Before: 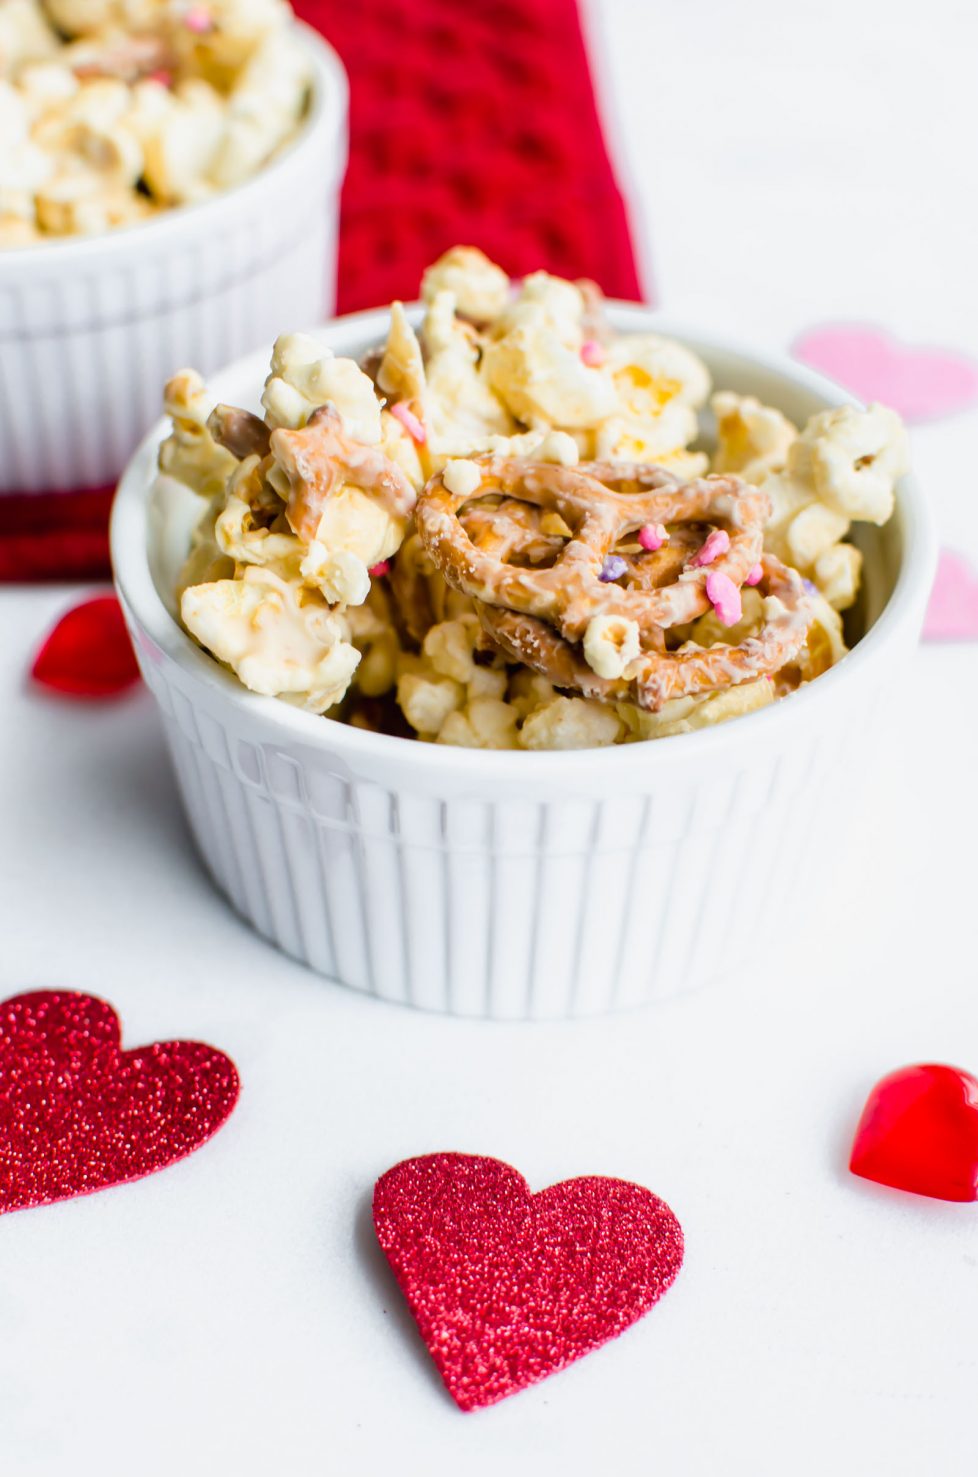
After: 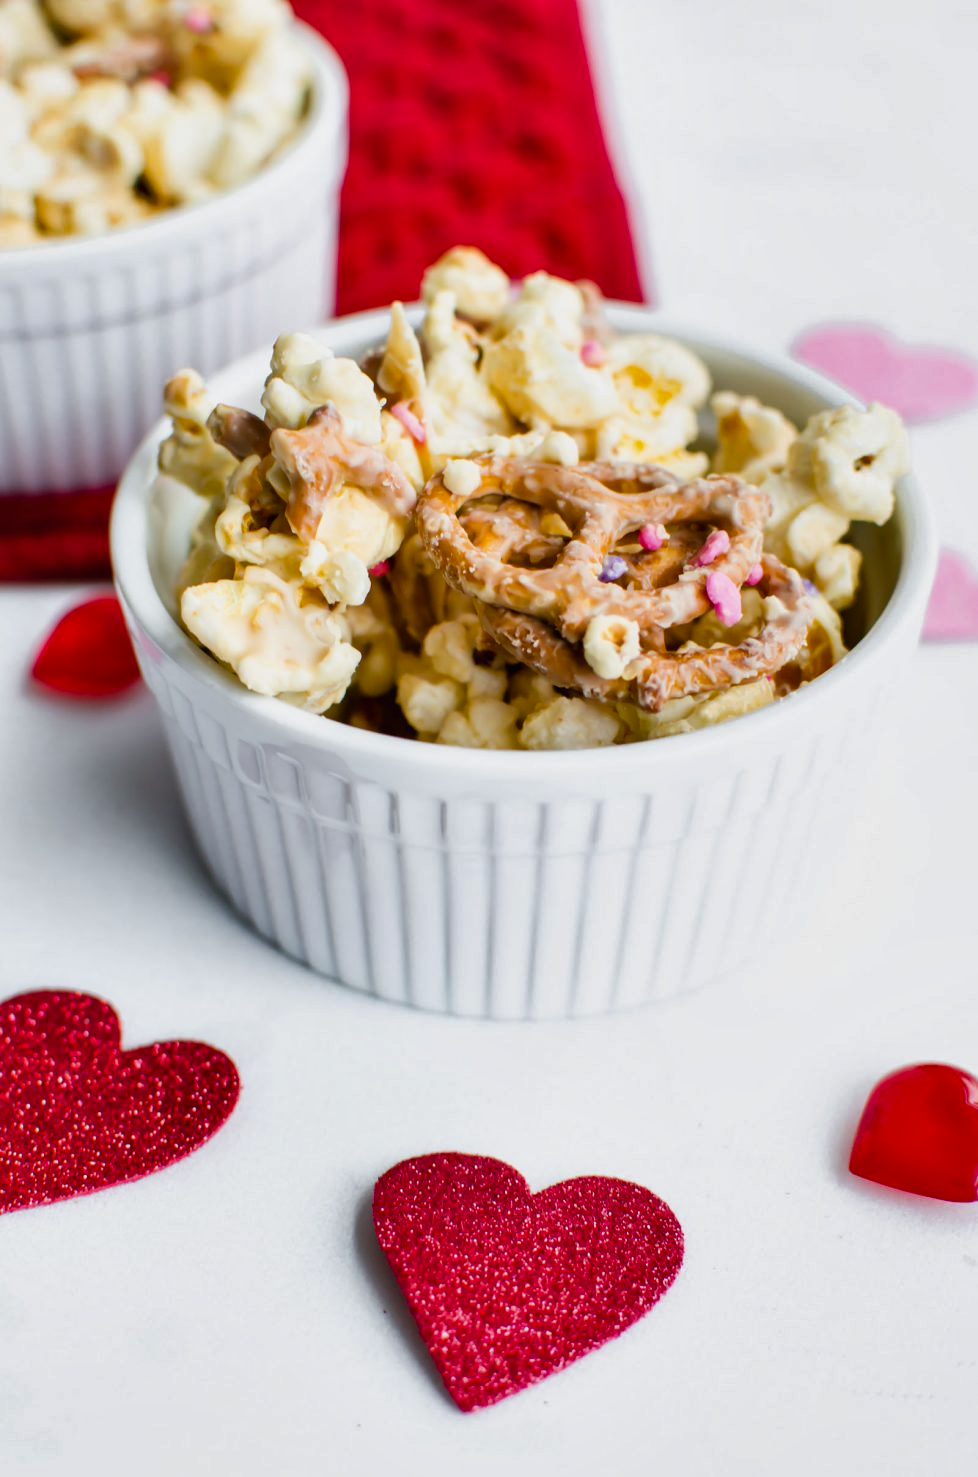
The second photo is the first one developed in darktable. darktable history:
shadows and highlights: shadows 52.75, soften with gaussian
exposure: exposure -0.047 EV, compensate exposure bias true, compensate highlight preservation false
